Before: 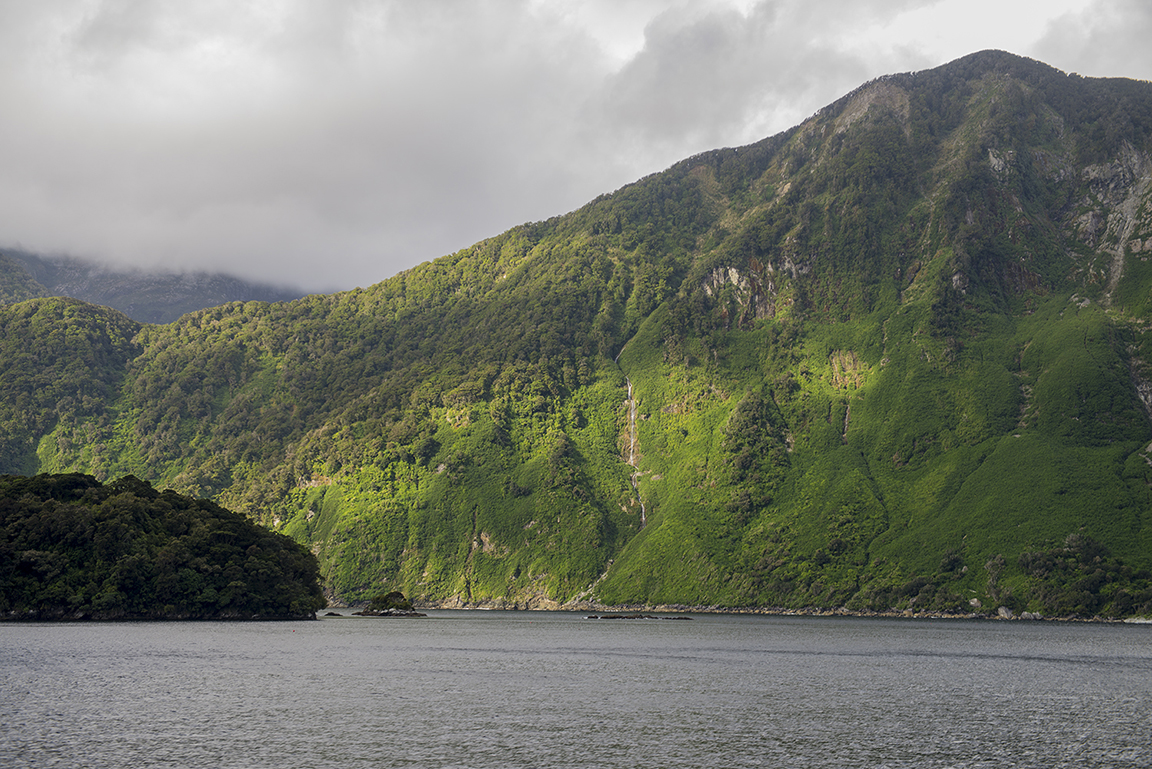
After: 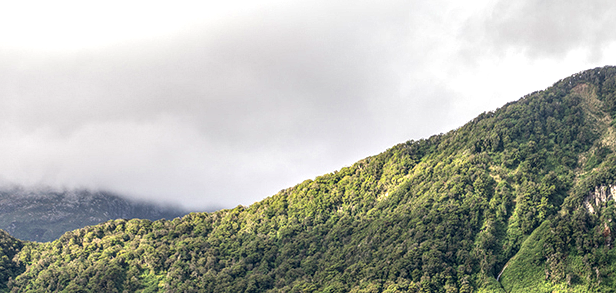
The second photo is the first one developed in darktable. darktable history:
local contrast: highlights 16%, detail 186%
exposure: exposure 0.607 EV, compensate highlight preservation false
crop: left 10.285%, top 10.72%, right 36.209%, bottom 51.152%
